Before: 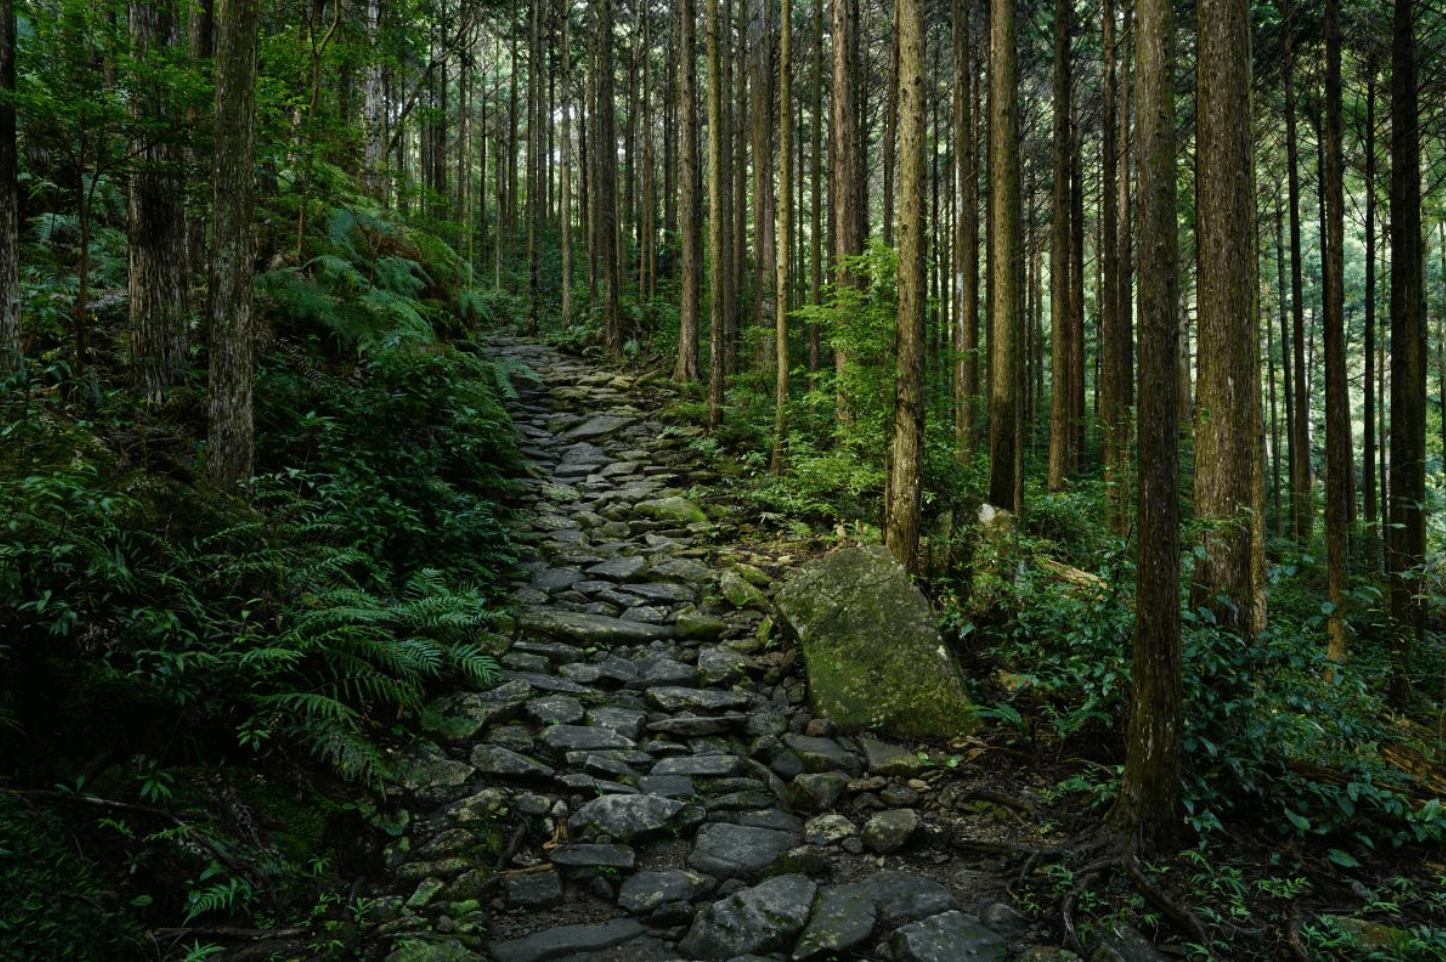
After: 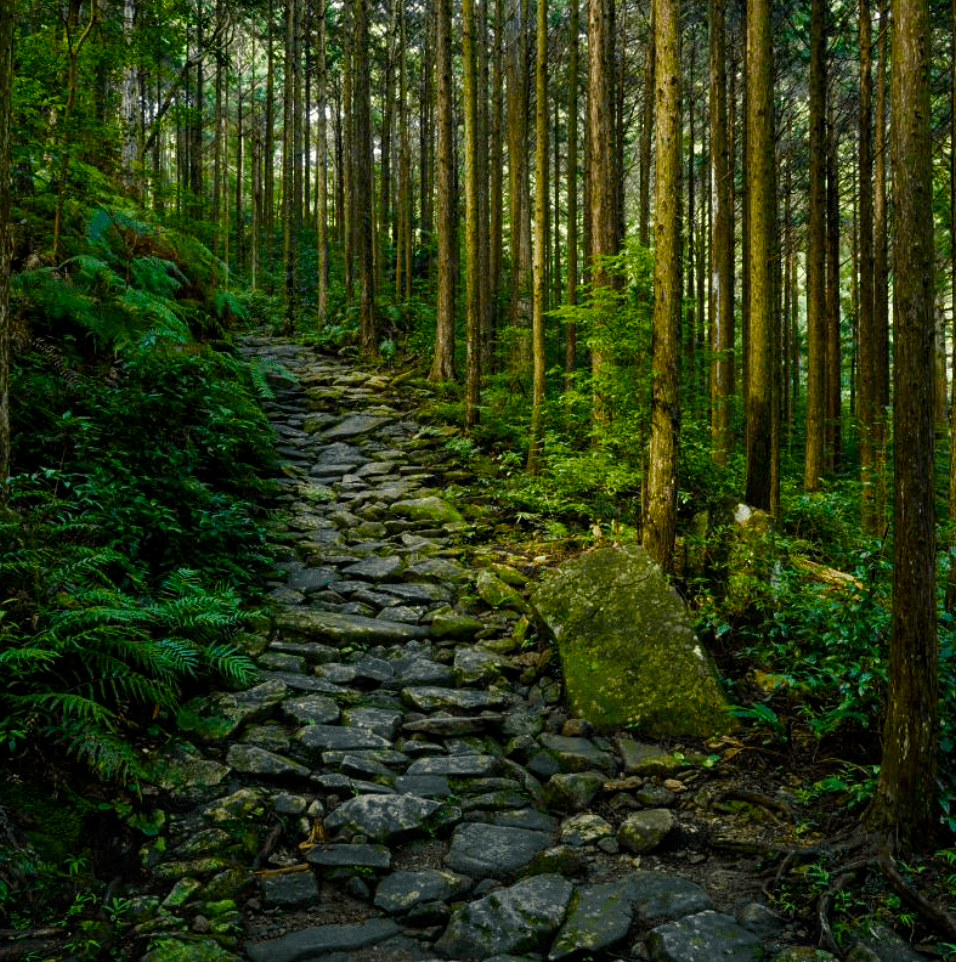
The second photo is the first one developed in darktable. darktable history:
color balance rgb: highlights gain › chroma 1.721%, highlights gain › hue 55.08°, perceptual saturation grading › global saturation 23.364%, perceptual saturation grading › highlights -24.326%, perceptual saturation grading › mid-tones 24.042%, perceptual saturation grading › shadows 40.035%, global vibrance 27.071%
color zones: curves: ch0 [(0, 0.497) (0.143, 0.5) (0.286, 0.5) (0.429, 0.483) (0.571, 0.116) (0.714, -0.006) (0.857, 0.28) (1, 0.497)]
crop: left 16.887%, right 16.965%
local contrast: highlights 107%, shadows 102%, detail 120%, midtone range 0.2
